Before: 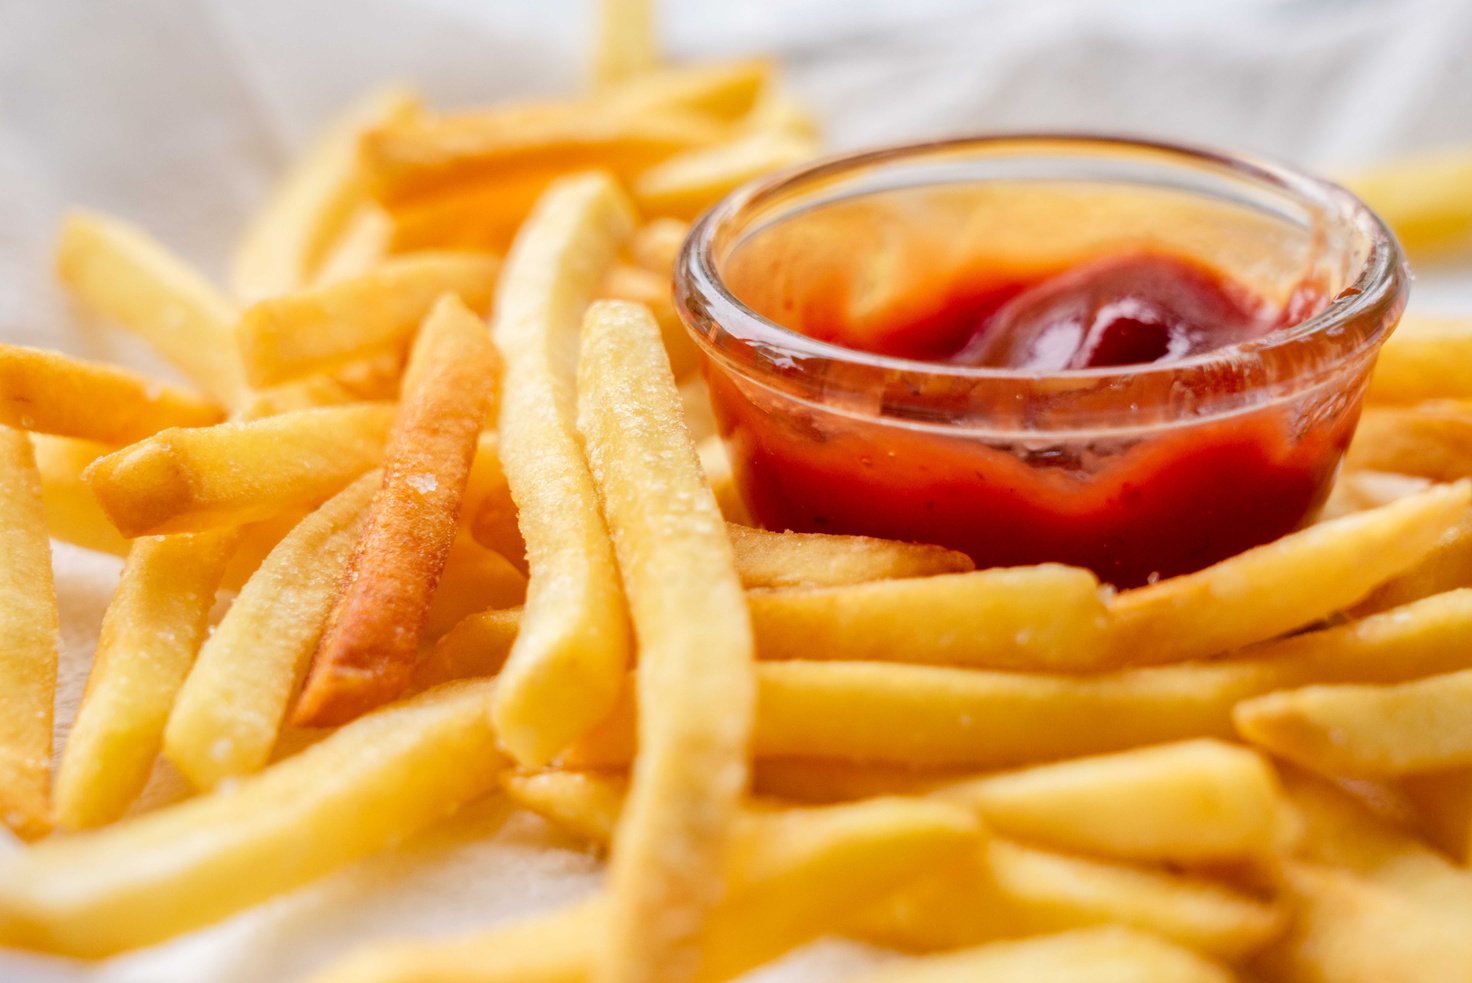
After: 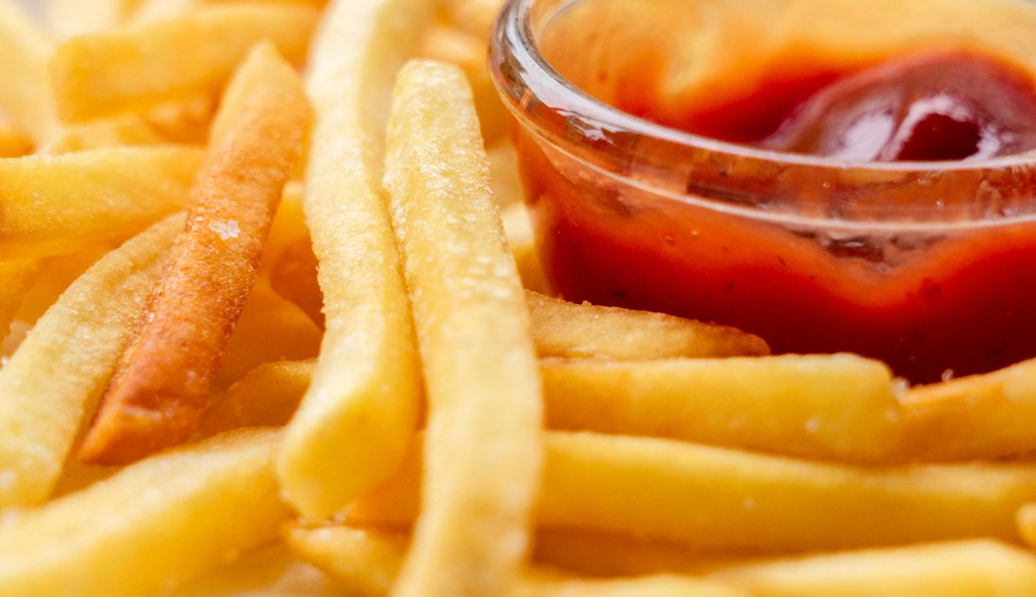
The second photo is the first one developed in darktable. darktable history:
crop and rotate: angle -4.05°, left 9.798%, top 20.985%, right 12.476%, bottom 11.899%
